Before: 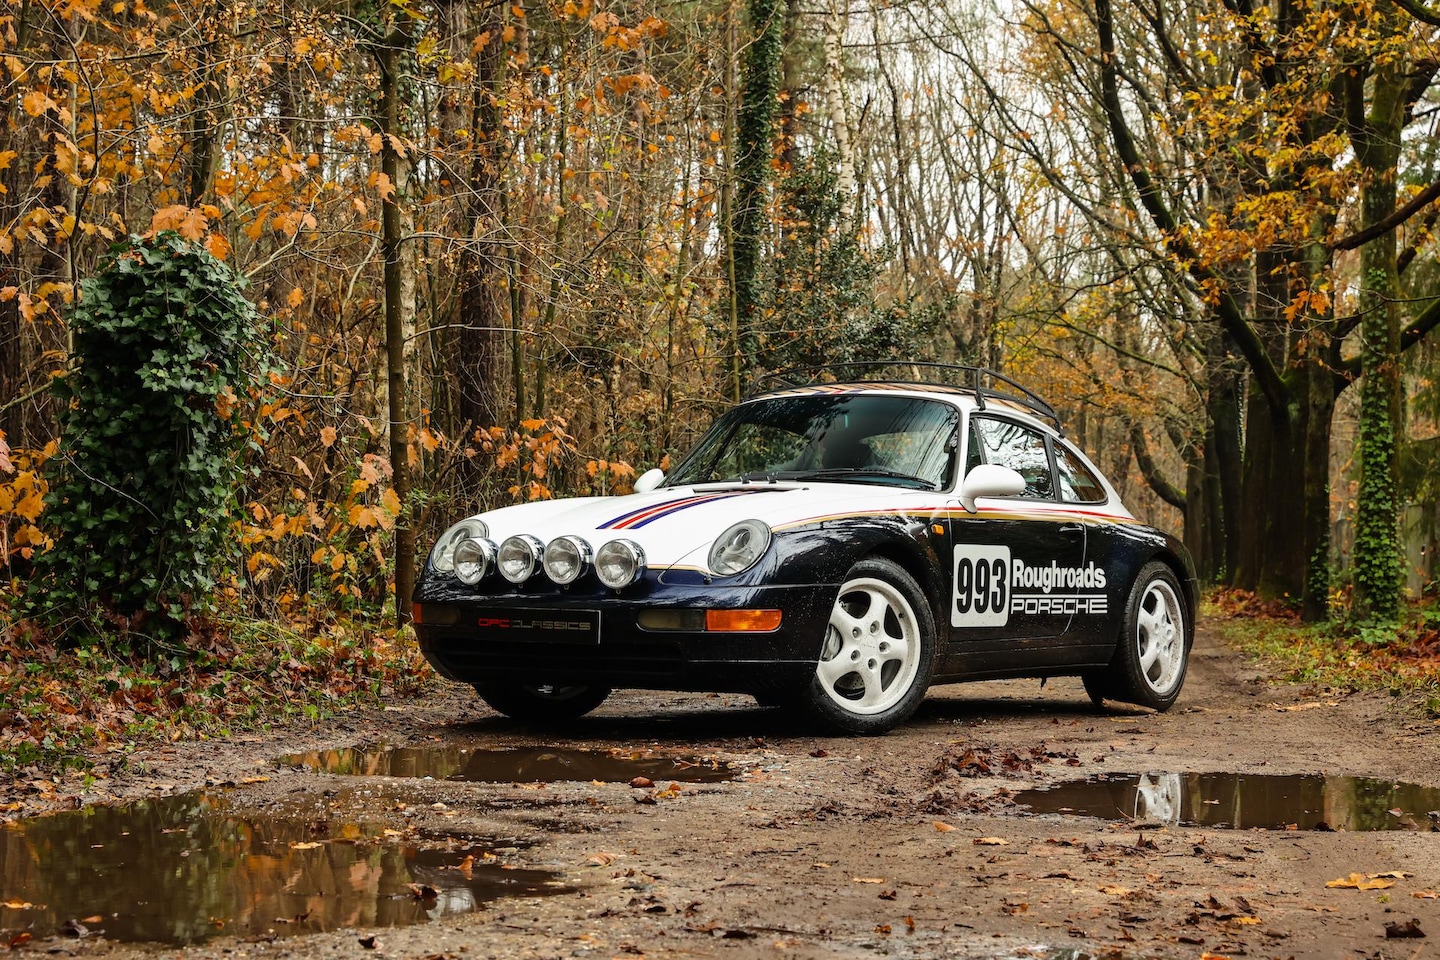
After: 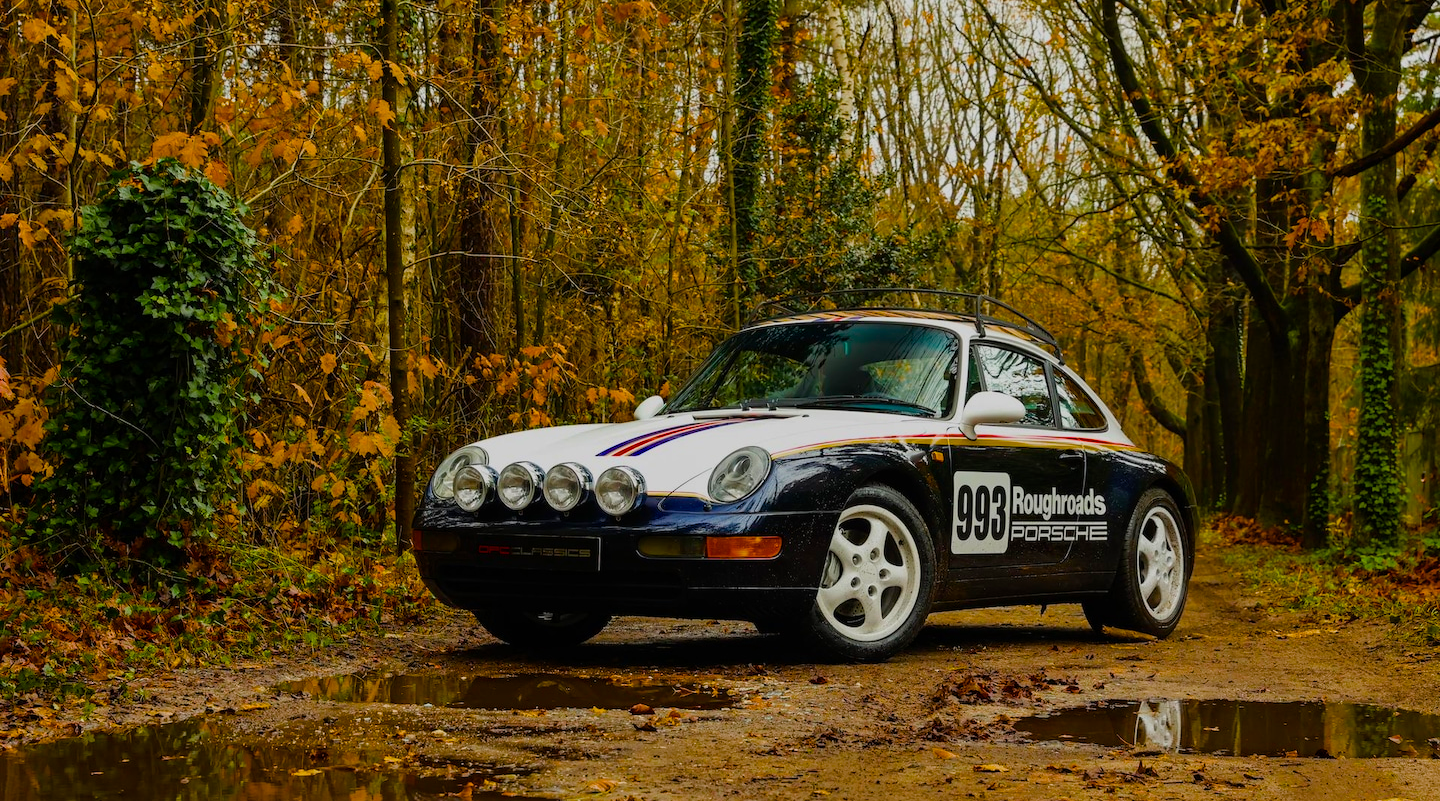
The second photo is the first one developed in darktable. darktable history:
color balance rgb: linear chroma grading › shadows 10%, linear chroma grading › highlights 10%, linear chroma grading › global chroma 15%, linear chroma grading › mid-tones 15%, perceptual saturation grading › global saturation 40%, perceptual saturation grading › highlights -25%, perceptual saturation grading › mid-tones 35%, perceptual saturation grading › shadows 35%, perceptual brilliance grading › global brilliance 11.29%, global vibrance 11.29%
crop: top 7.625%, bottom 8.027%
exposure: exposure -1 EV, compensate highlight preservation false
